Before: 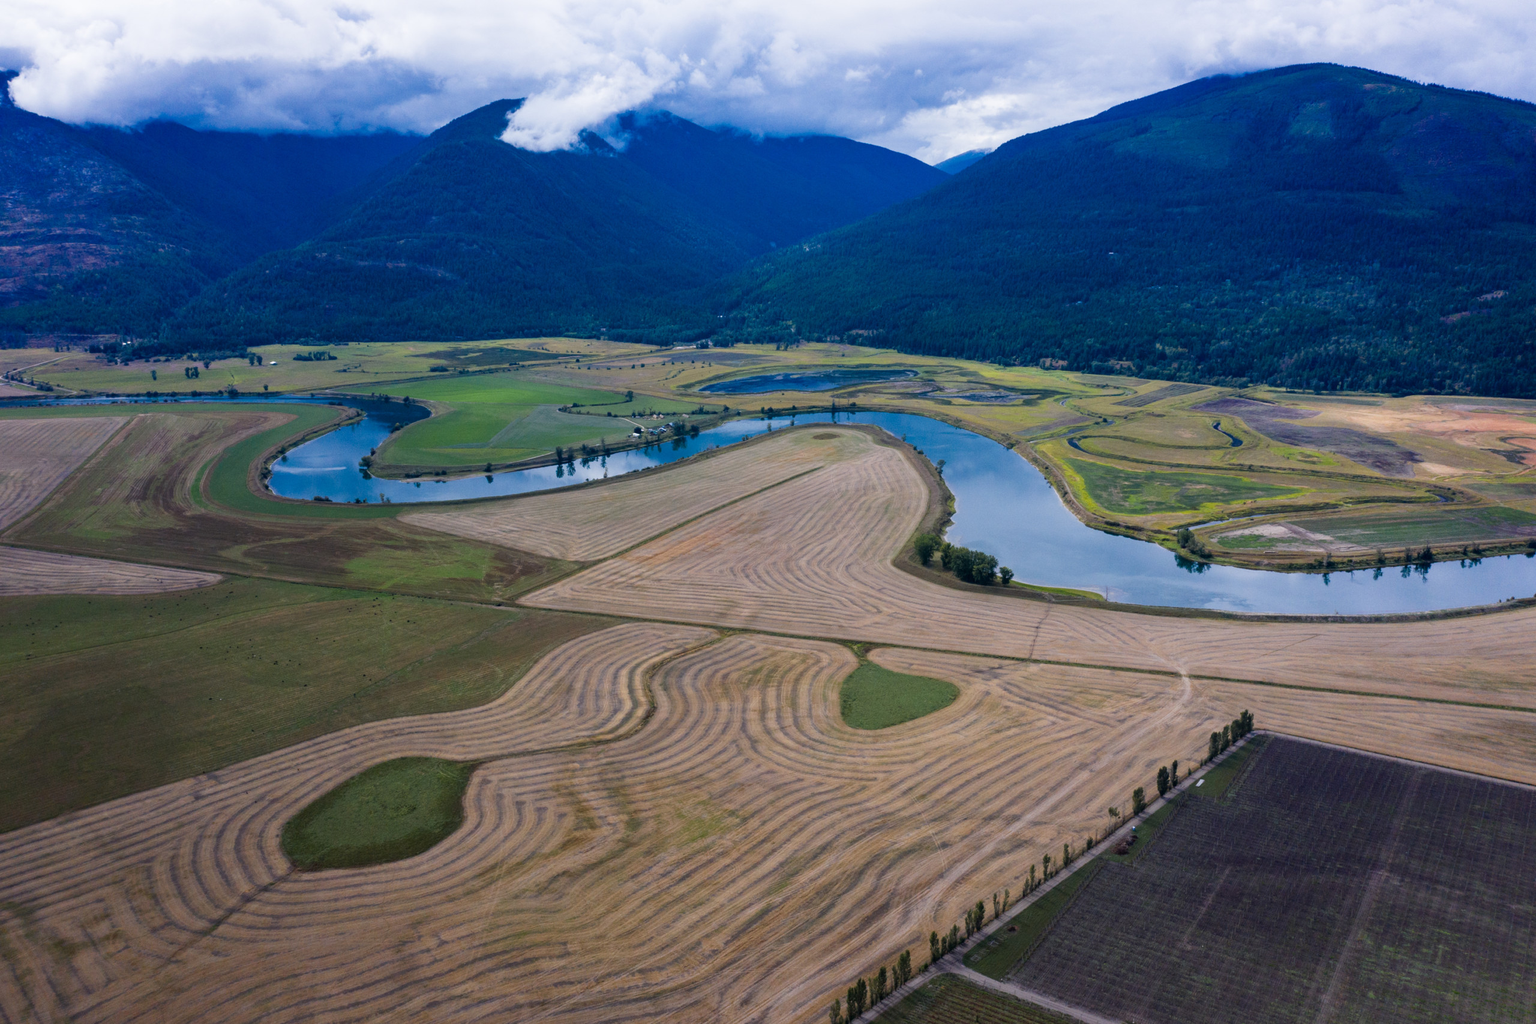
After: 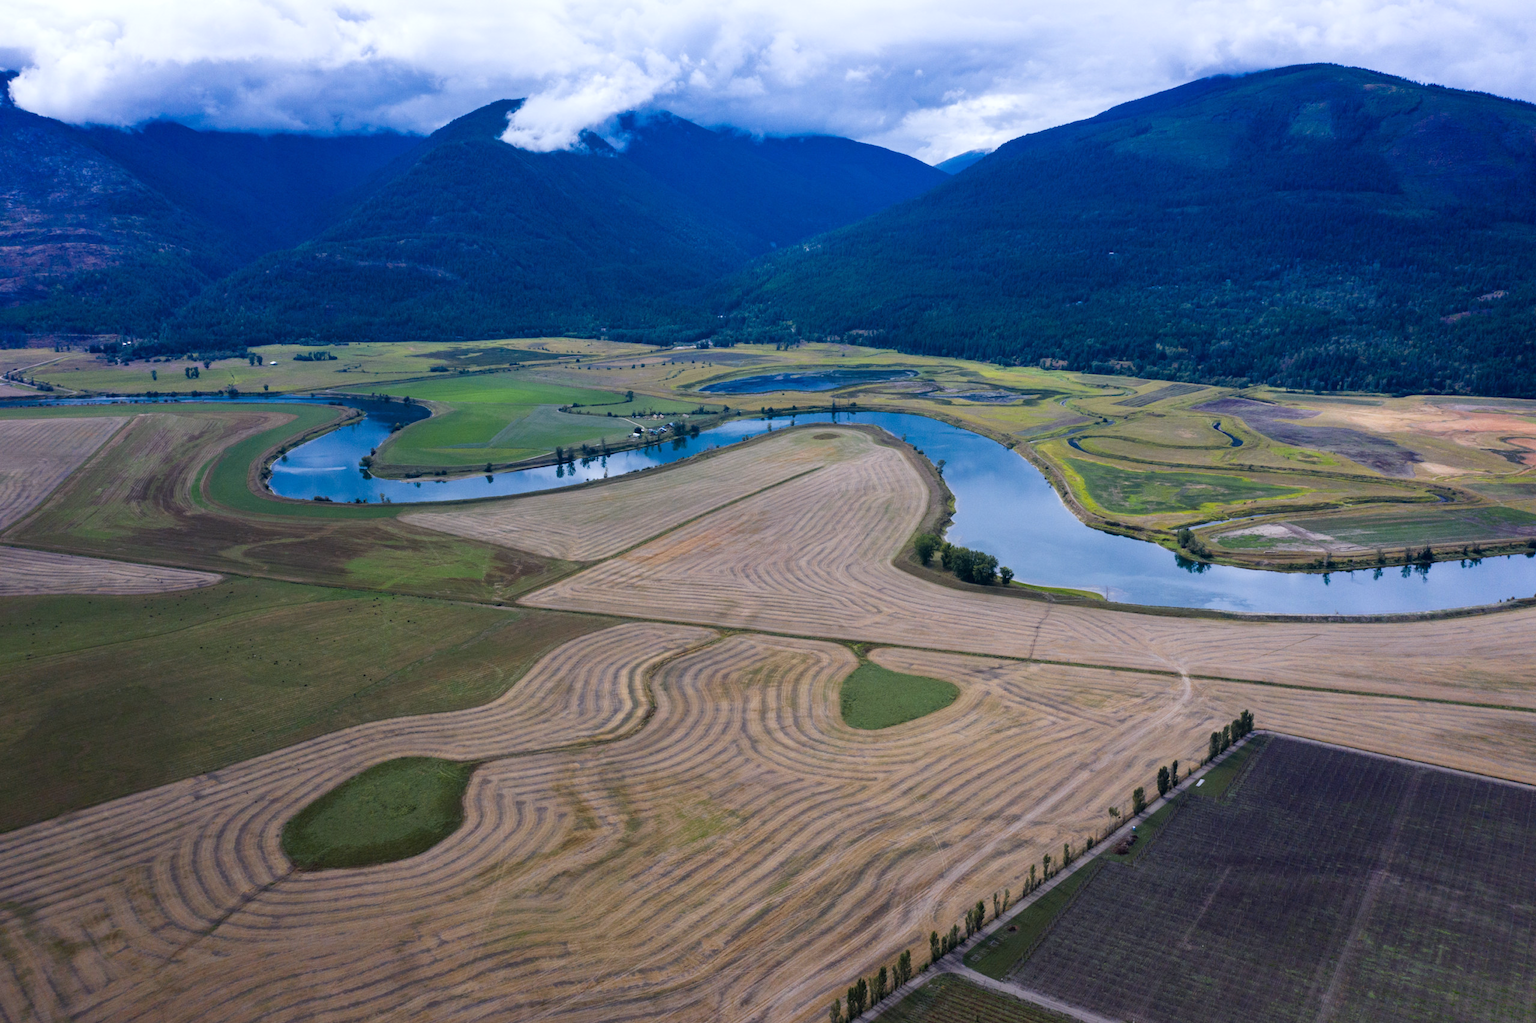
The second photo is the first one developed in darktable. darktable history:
exposure: exposure 0.128 EV, compensate highlight preservation false
white balance: red 0.98, blue 1.034
